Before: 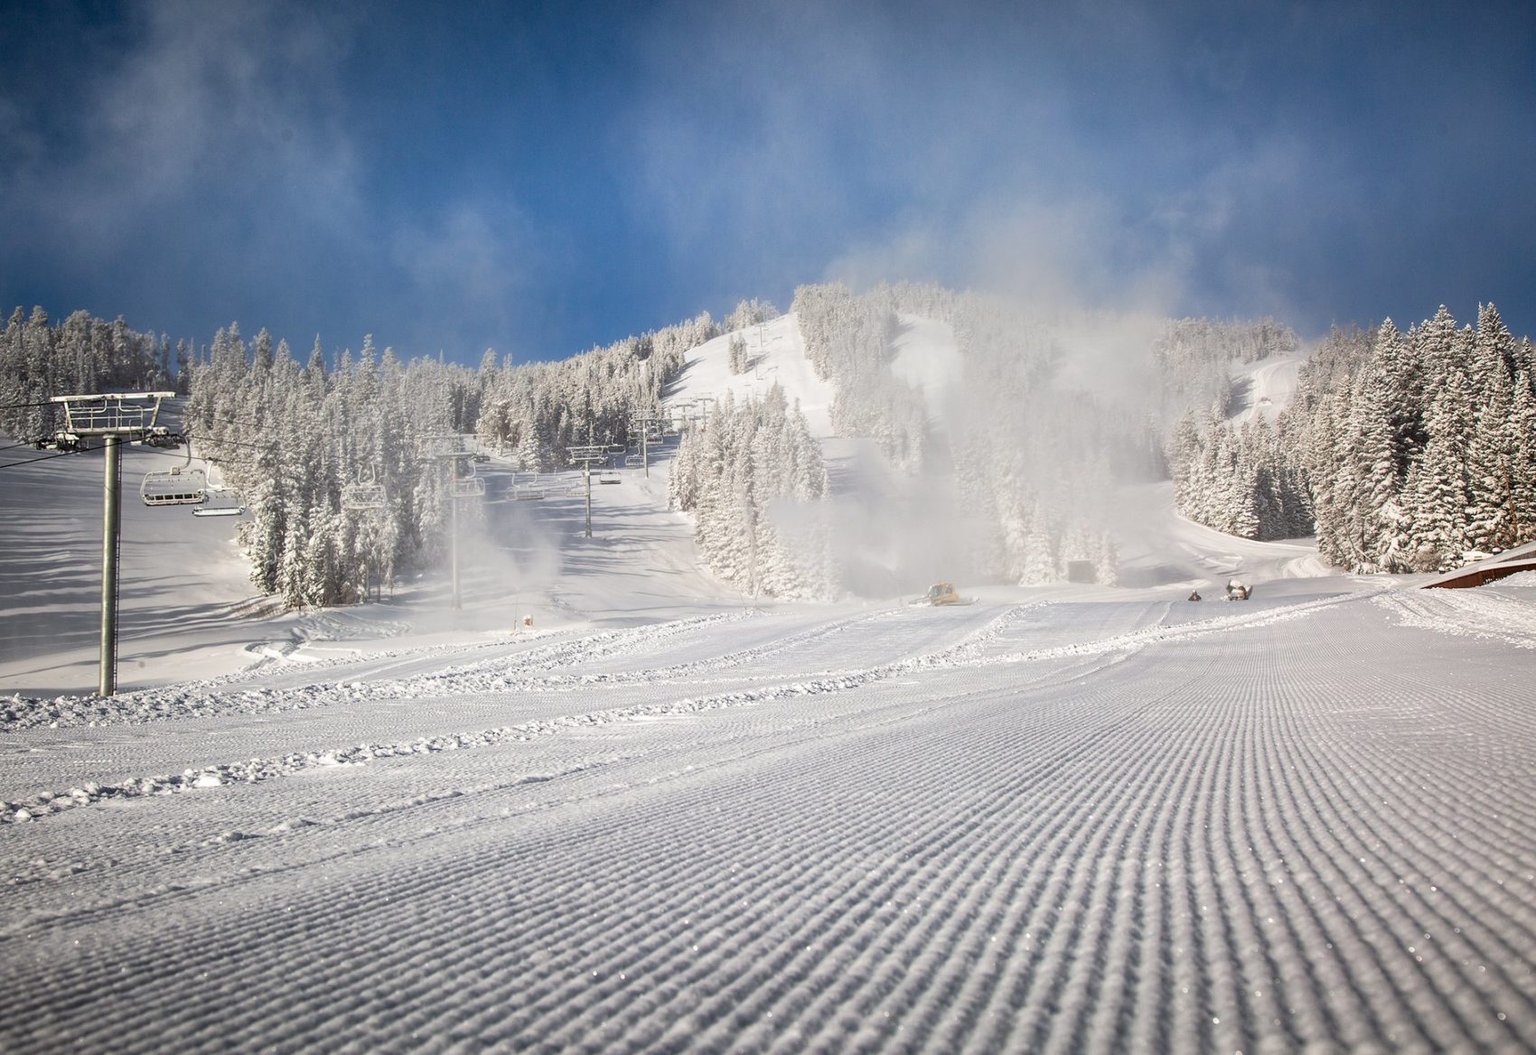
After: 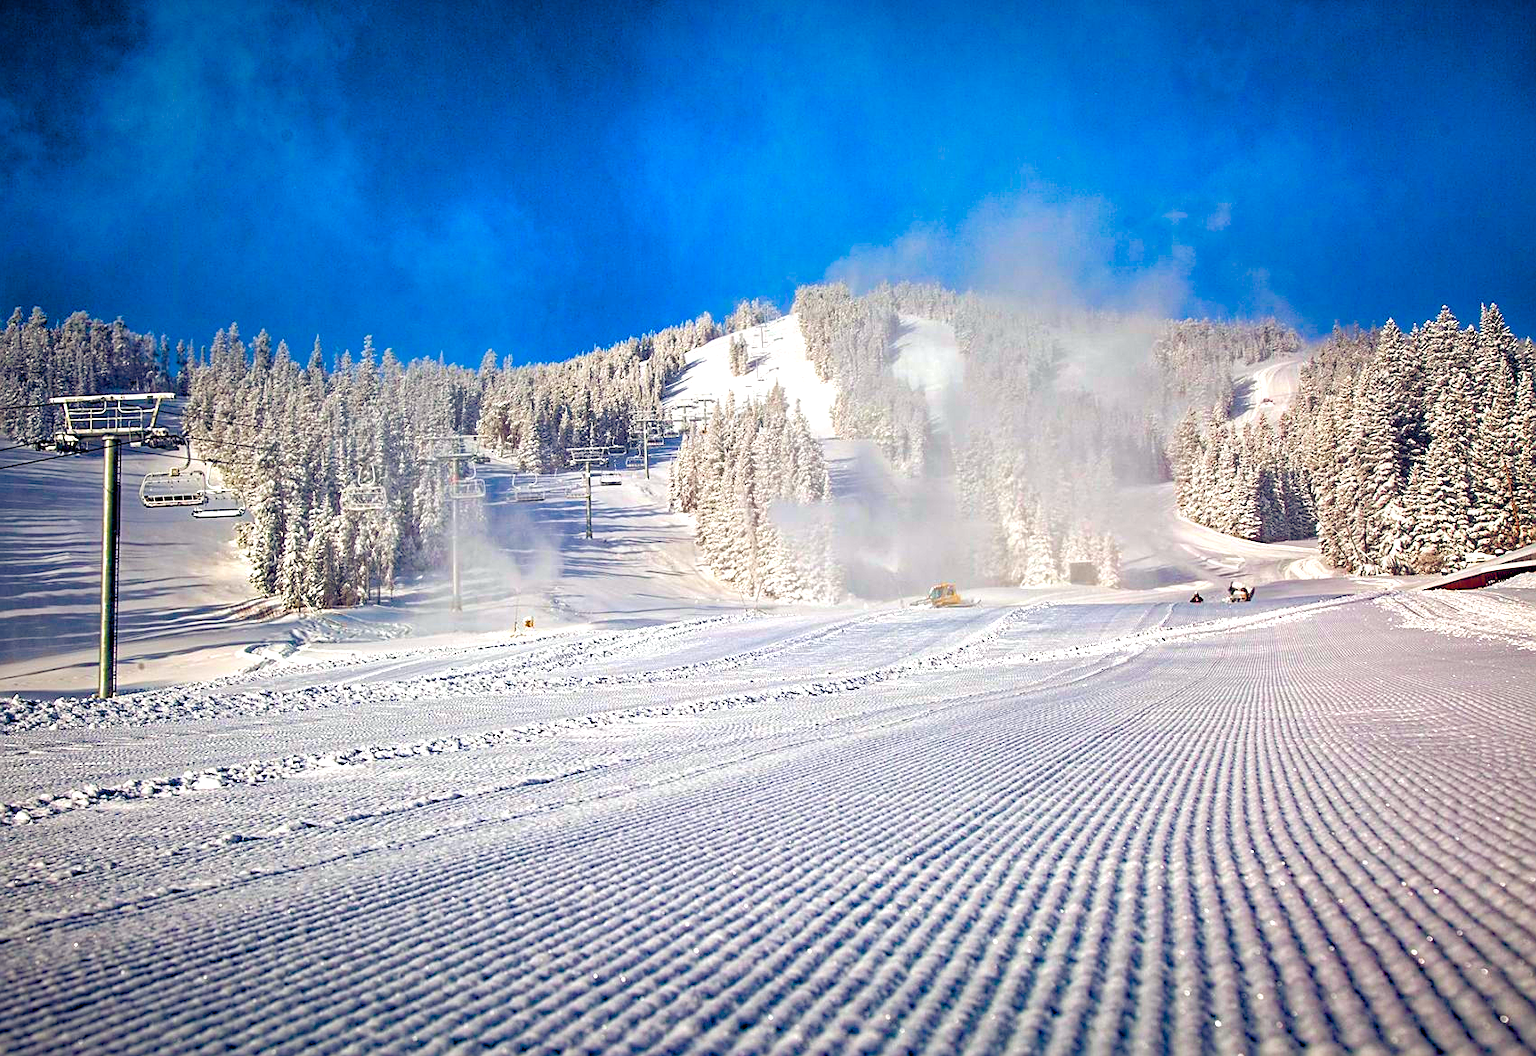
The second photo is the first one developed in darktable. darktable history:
crop: left 0.102%
haze removal: strength 0.49, distance 0.423, compatibility mode true, adaptive false
sharpen: on, module defaults
tone equalizer: on, module defaults
color balance rgb: global offset › chroma 0.242%, global offset › hue 257.25°, linear chroma grading › mid-tones 8.011%, perceptual saturation grading › global saturation 20%, perceptual saturation grading › highlights -13.9%, perceptual saturation grading › shadows 49.72%, perceptual brilliance grading › global brilliance 9.394%, perceptual brilliance grading › shadows 15.135%, global vibrance 50.431%
